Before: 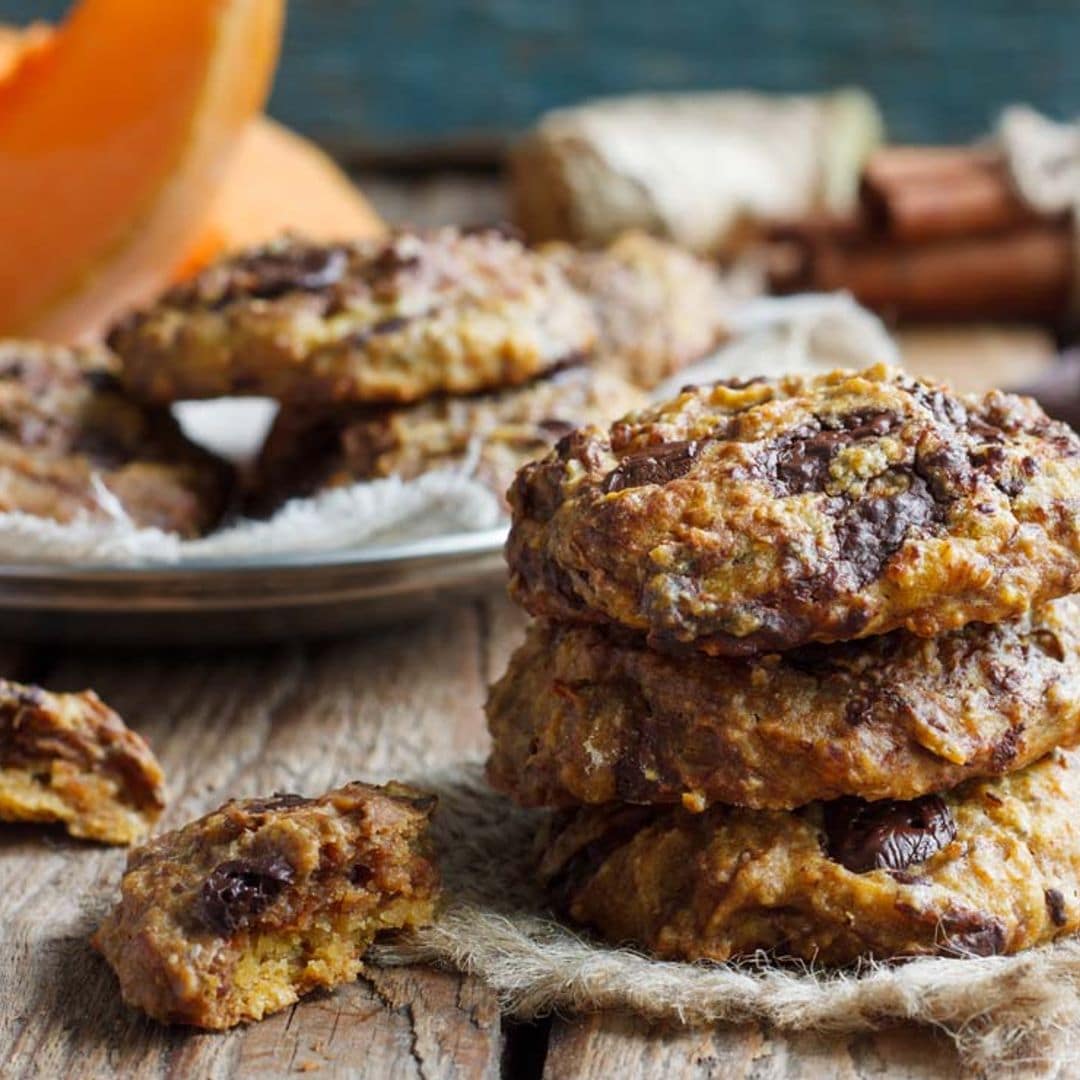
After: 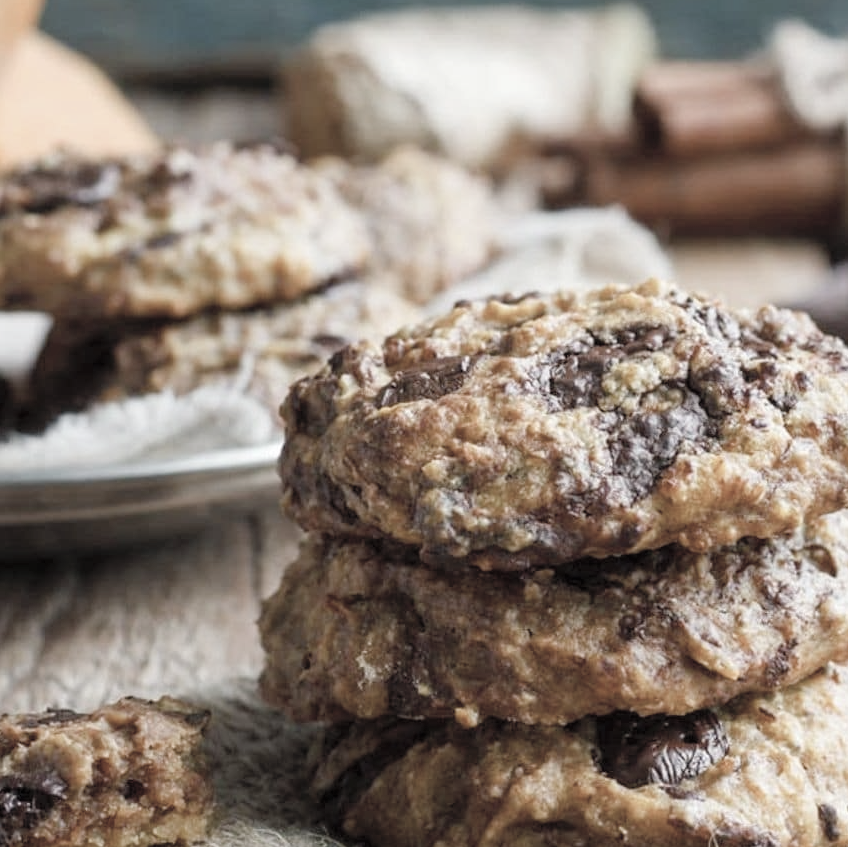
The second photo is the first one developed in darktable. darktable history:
contrast brightness saturation: brightness 0.184, saturation -0.488
color balance rgb: shadows lift › luminance -7.959%, shadows lift › chroma 2.331%, shadows lift › hue 202.73°, power › luminance -3.783%, power › chroma 0.545%, power › hue 40.73°, perceptual saturation grading › global saturation 0.63%, perceptual saturation grading › highlights -31.47%, perceptual saturation grading › mid-tones 5.443%, perceptual saturation grading › shadows 18.883%
crop and rotate: left 21.09%, top 7.962%, right 0.319%, bottom 13.56%
